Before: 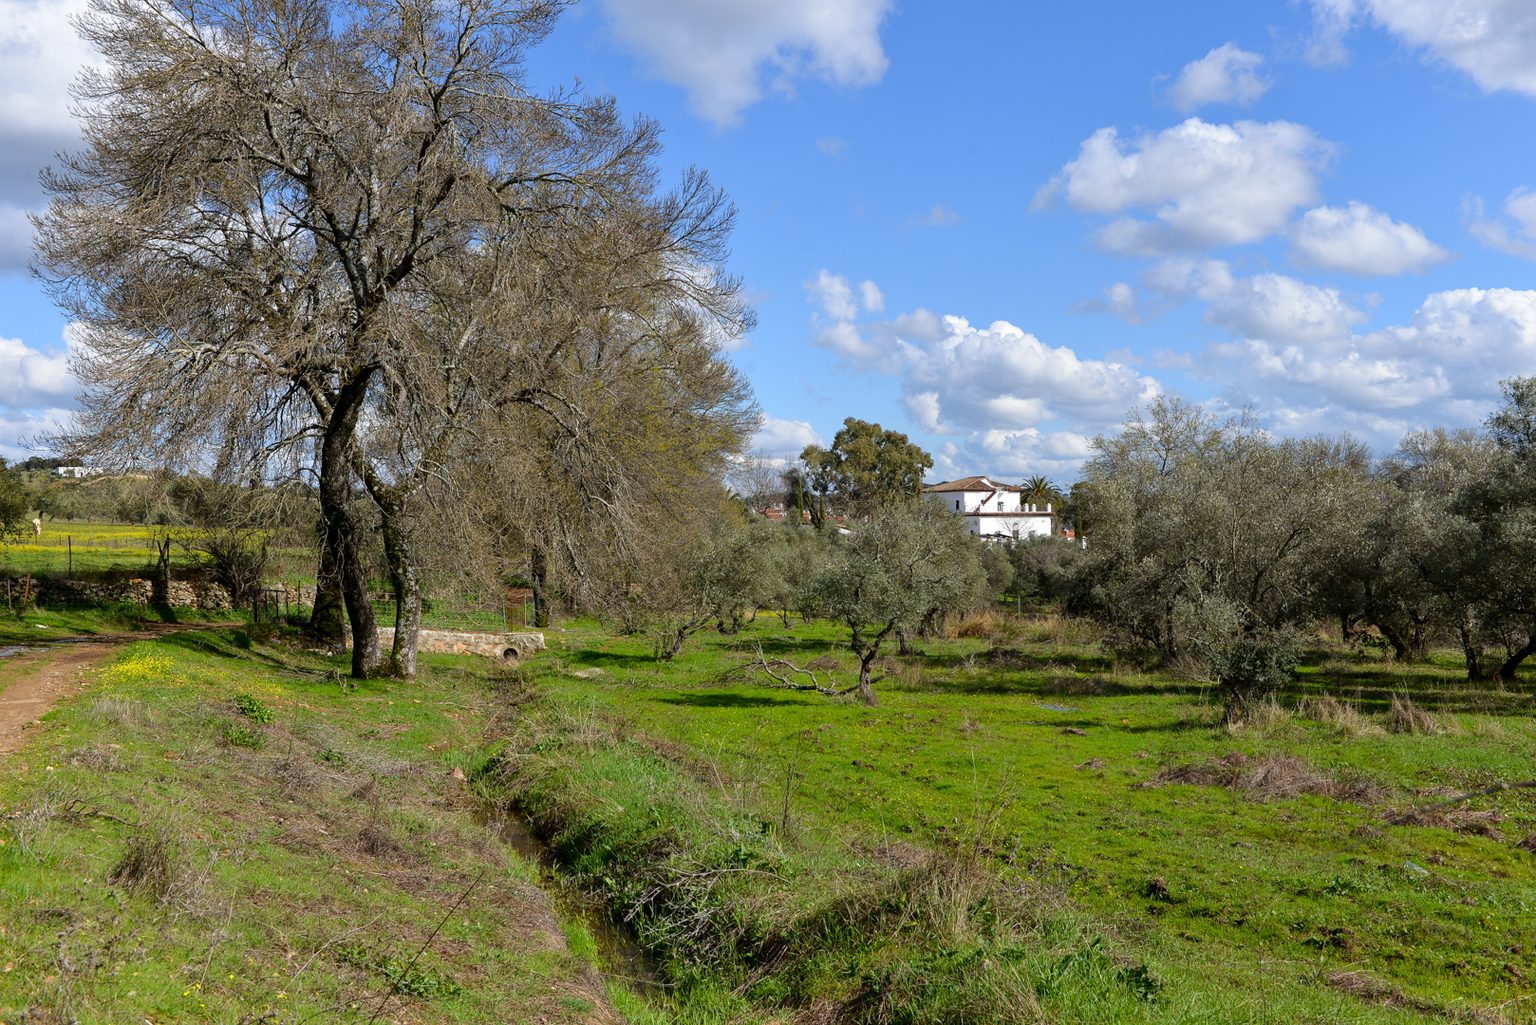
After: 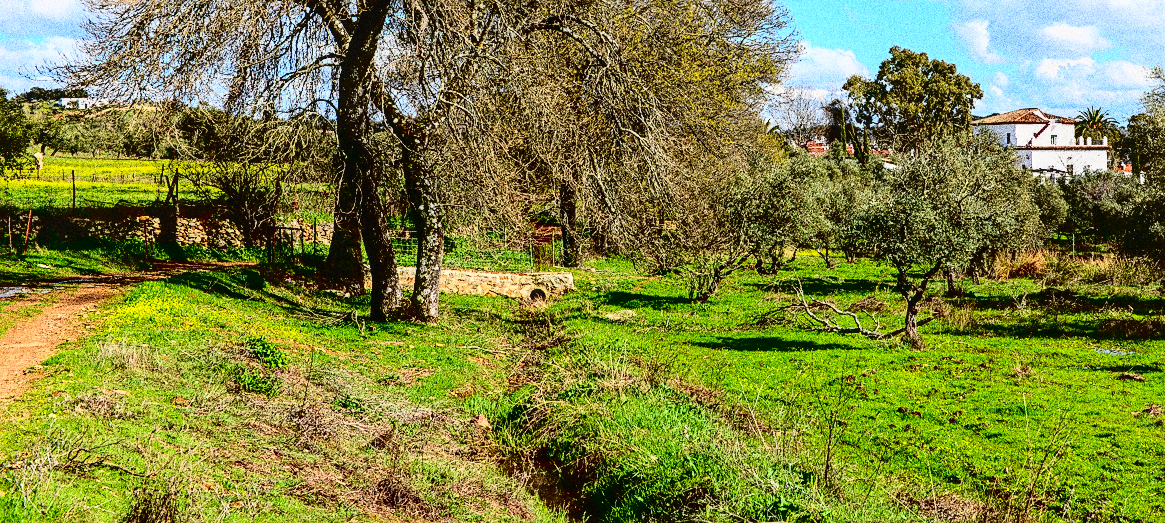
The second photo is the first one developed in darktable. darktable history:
grain: coarseness 30.02 ISO, strength 100%
crop: top 36.498%, right 27.964%, bottom 14.995%
exposure: black level correction 0, exposure 0.7 EV, compensate exposure bias true, compensate highlight preservation false
tone curve: curves: ch0 [(0, 0) (0.128, 0.068) (0.292, 0.274) (0.46, 0.482) (0.653, 0.717) (0.819, 0.869) (0.998, 0.969)]; ch1 [(0, 0) (0.384, 0.365) (0.463, 0.45) (0.486, 0.486) (0.503, 0.504) (0.517, 0.517) (0.549, 0.572) (0.583, 0.615) (0.672, 0.699) (0.774, 0.817) (1, 1)]; ch2 [(0, 0) (0.374, 0.344) (0.446, 0.443) (0.494, 0.5) (0.527, 0.529) (0.565, 0.591) (0.644, 0.682) (1, 1)], color space Lab, independent channels, preserve colors none
fill light: exposure -2 EV, width 8.6
sharpen: on, module defaults
contrast brightness saturation: contrast 0.21, brightness -0.11, saturation 0.21
local contrast: detail 117%
